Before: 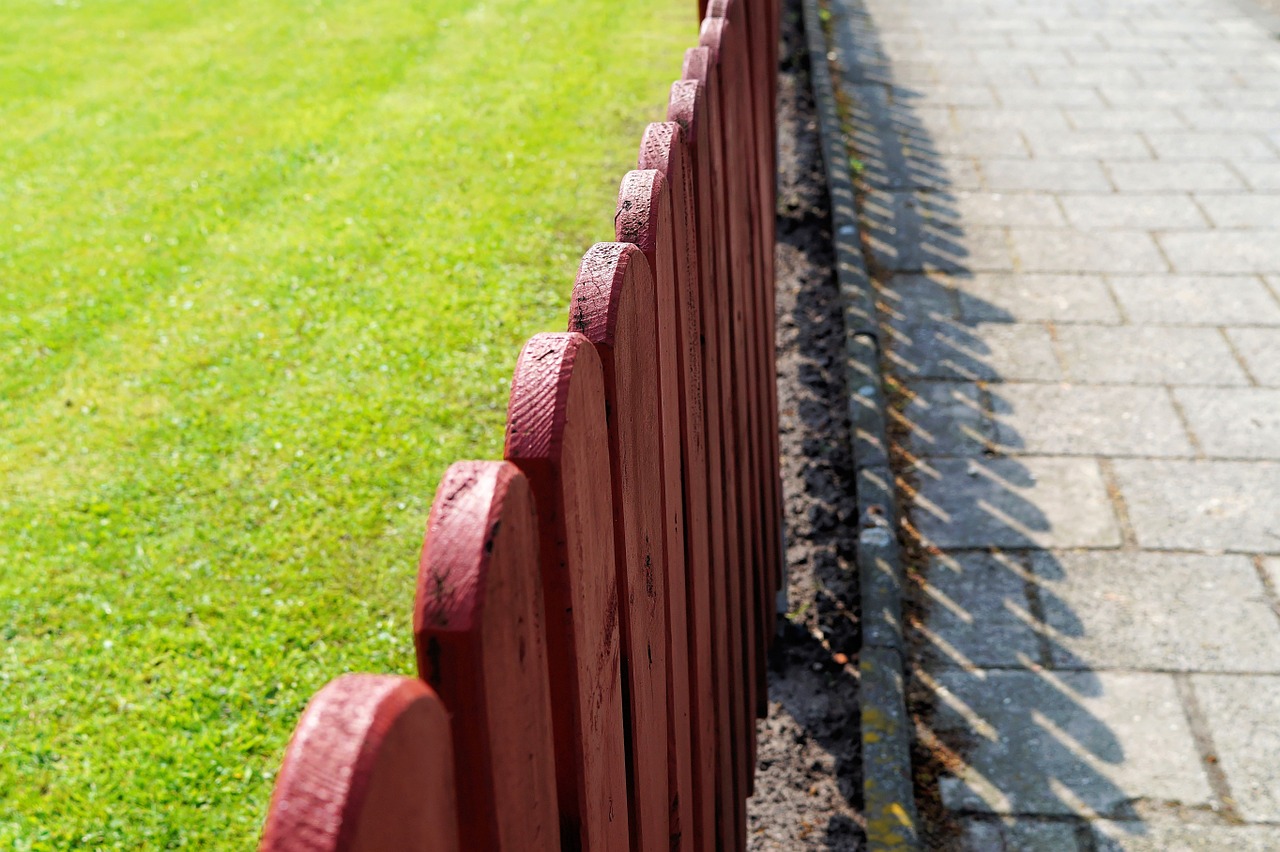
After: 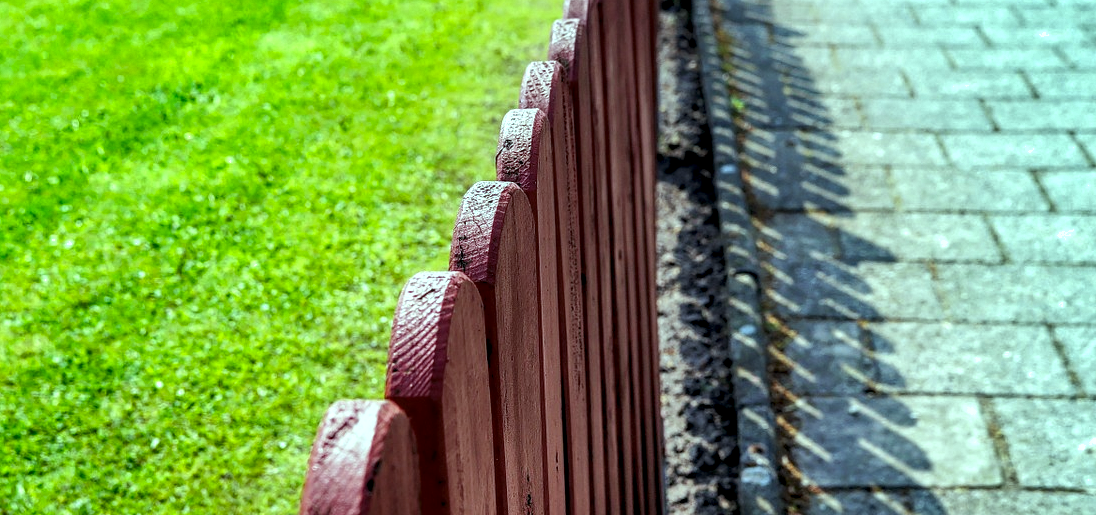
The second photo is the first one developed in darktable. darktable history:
local contrast: detail 144%
shadows and highlights: shadows 60, highlights -60.23, soften with gaussian
color balance: mode lift, gamma, gain (sRGB), lift [0.997, 0.979, 1.021, 1.011], gamma [1, 1.084, 0.916, 0.998], gain [1, 0.87, 1.13, 1.101], contrast 4.55%, contrast fulcrum 38.24%, output saturation 104.09%
crop and rotate: left 9.345%, top 7.22%, right 4.982%, bottom 32.331%
